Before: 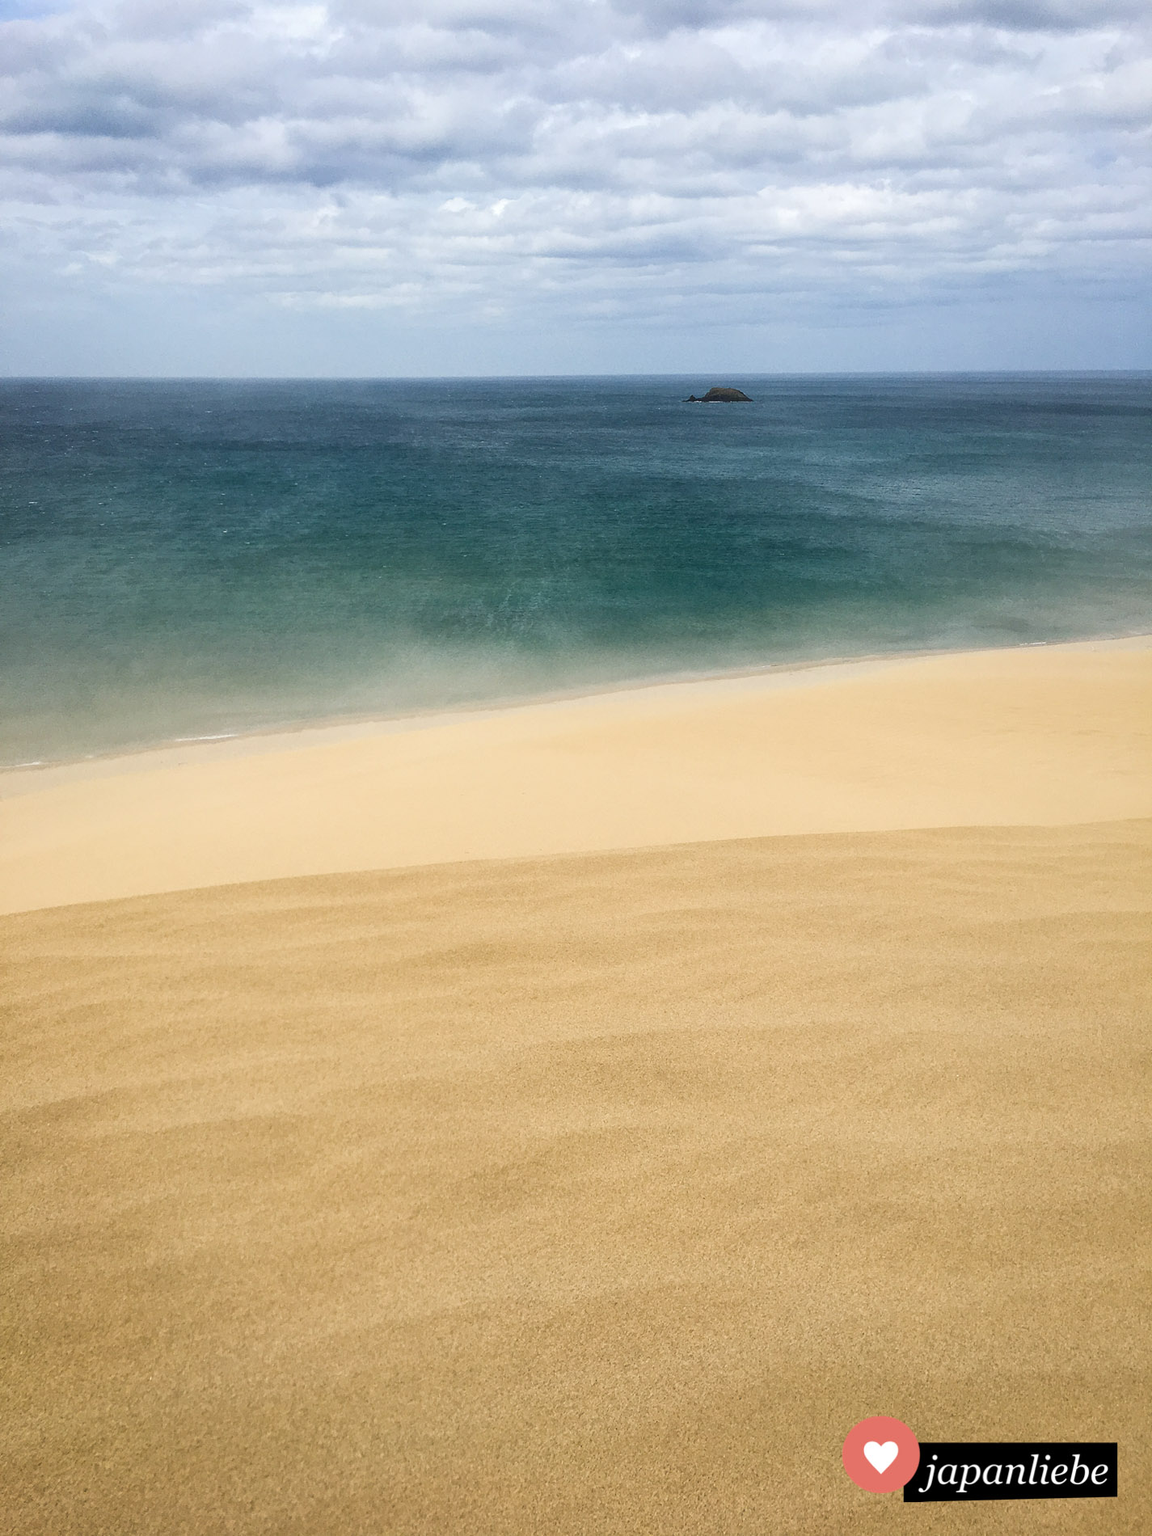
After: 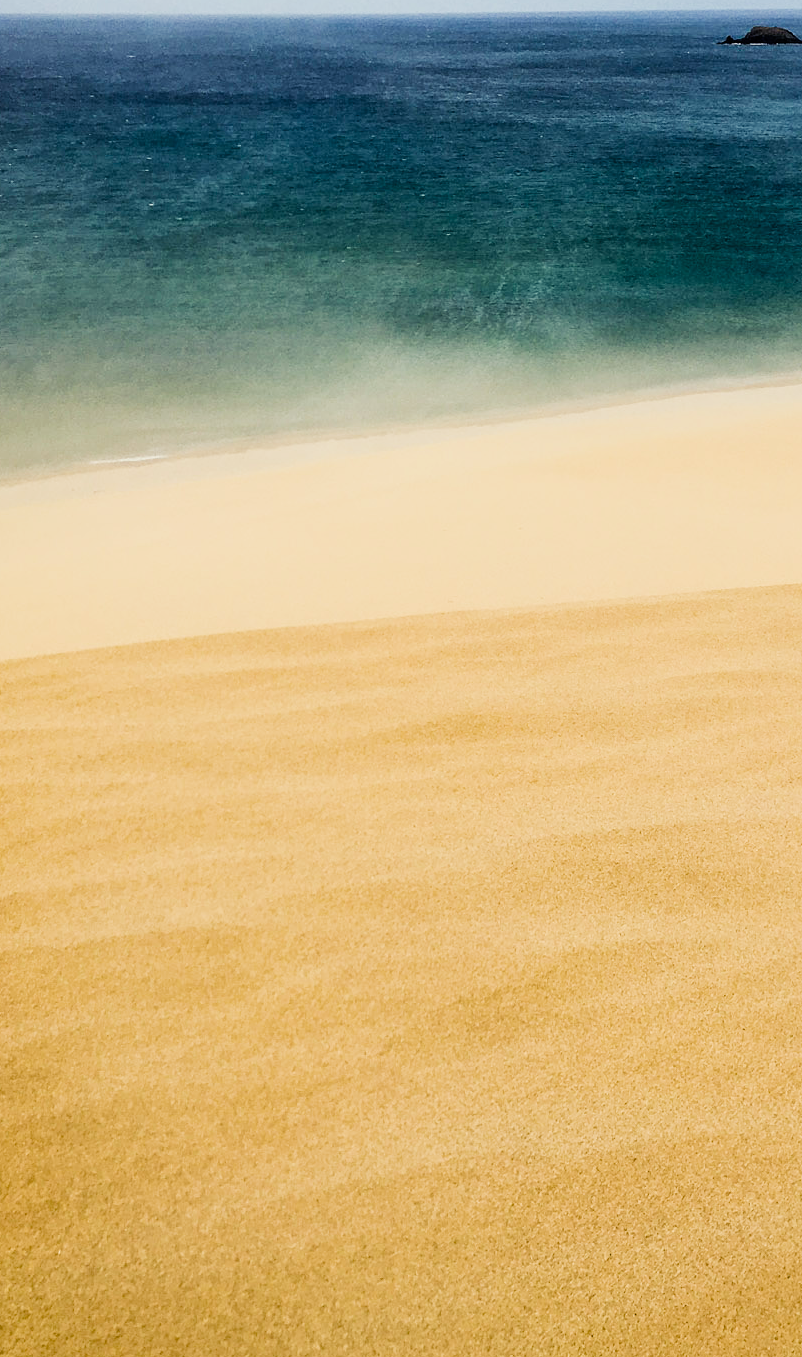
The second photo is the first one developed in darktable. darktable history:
crop: left 8.966%, top 23.852%, right 34.699%, bottom 4.703%
color balance rgb: shadows lift › luminance -21.66%, shadows lift › chroma 6.57%, shadows lift › hue 270°, power › chroma 0.68%, power › hue 60°, highlights gain › luminance 6.08%, highlights gain › chroma 1.33%, highlights gain › hue 90°, global offset › luminance -0.87%, perceptual saturation grading › global saturation 26.86%, perceptual saturation grading › highlights -28.39%, perceptual saturation grading › mid-tones 15.22%, perceptual saturation grading › shadows 33.98%, perceptual brilliance grading › highlights 10%, perceptual brilliance grading › mid-tones 5%
filmic rgb: black relative exposure -5 EV, hardness 2.88, contrast 1.3, highlights saturation mix -30%
